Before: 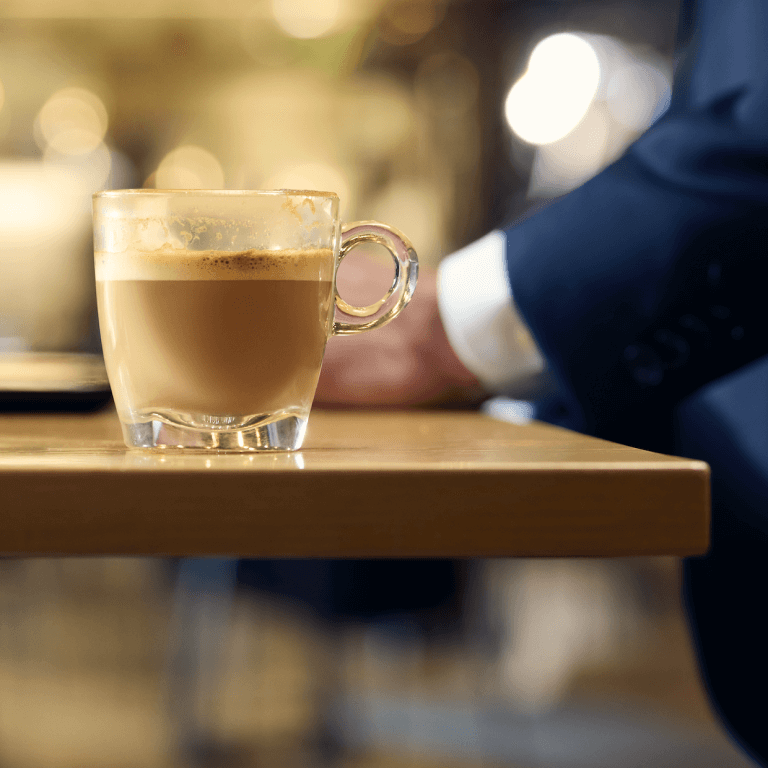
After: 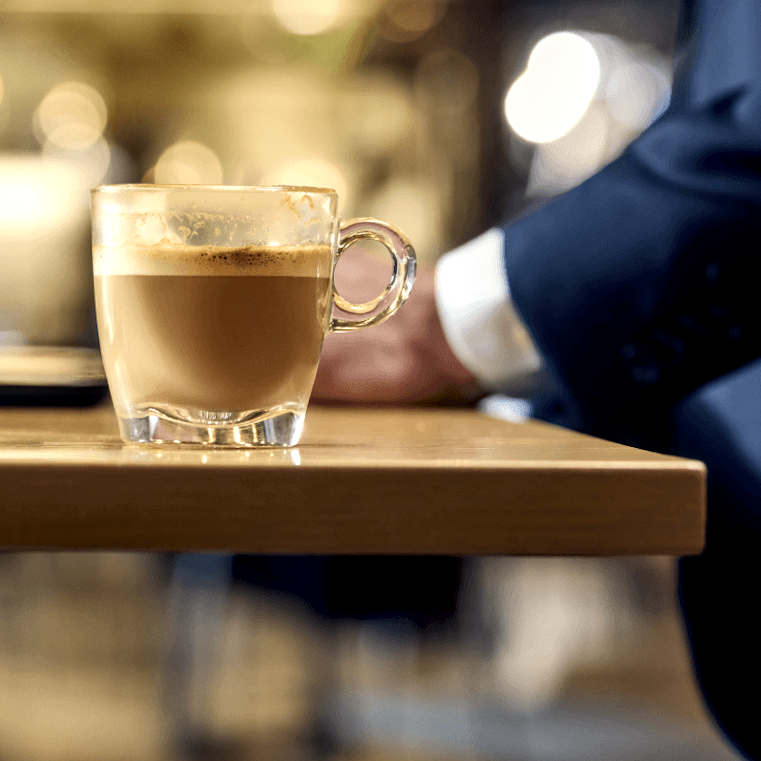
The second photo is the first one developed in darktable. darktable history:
crop and rotate: angle -0.502°
shadows and highlights: shadows 36.35, highlights -28.04, soften with gaussian
local contrast: detail 150%
